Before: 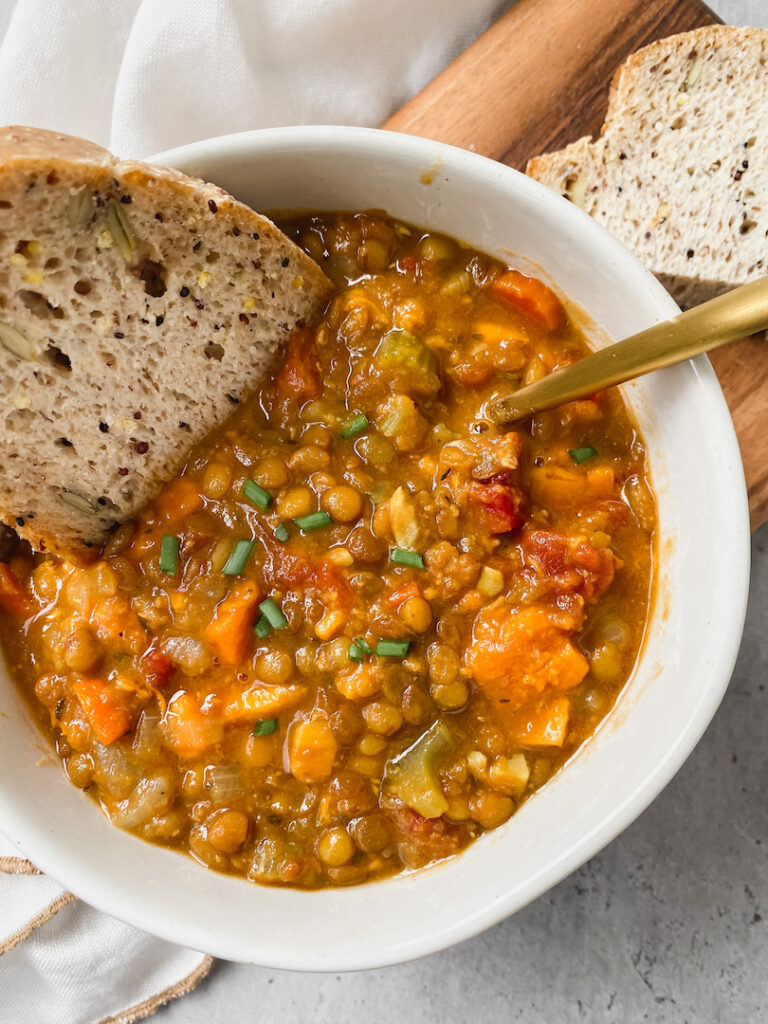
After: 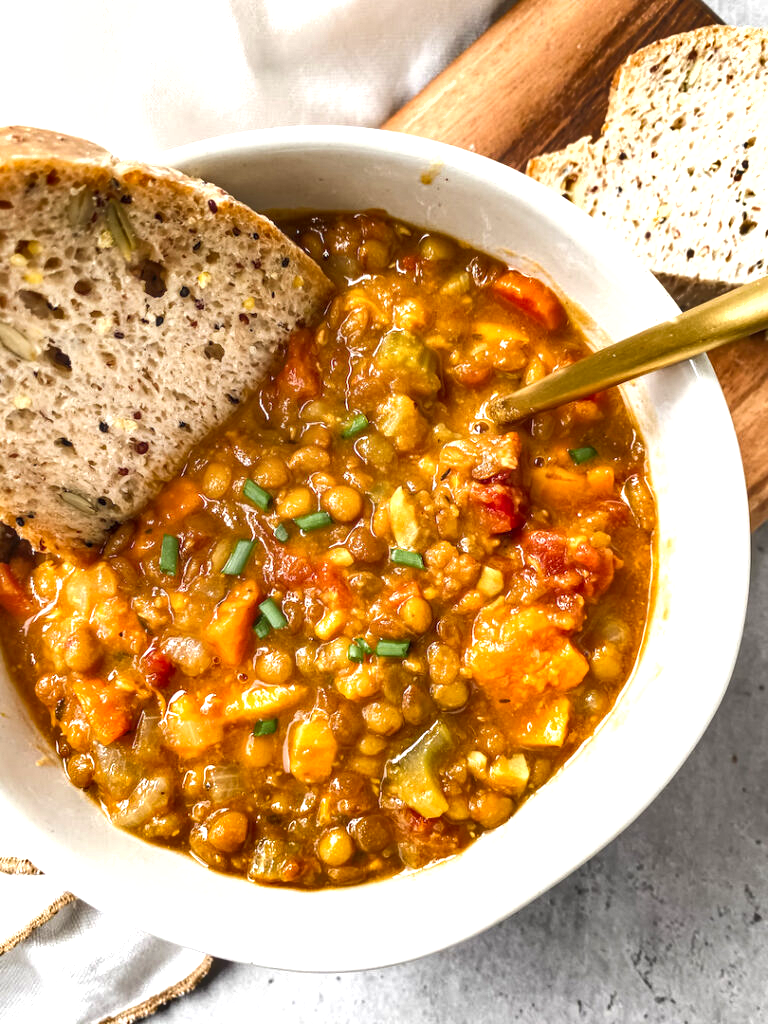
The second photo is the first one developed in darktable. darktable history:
shadows and highlights: shadows 25.75, highlights -48.16, soften with gaussian
local contrast: on, module defaults
exposure: black level correction 0, exposure 0.694 EV, compensate highlight preservation false
